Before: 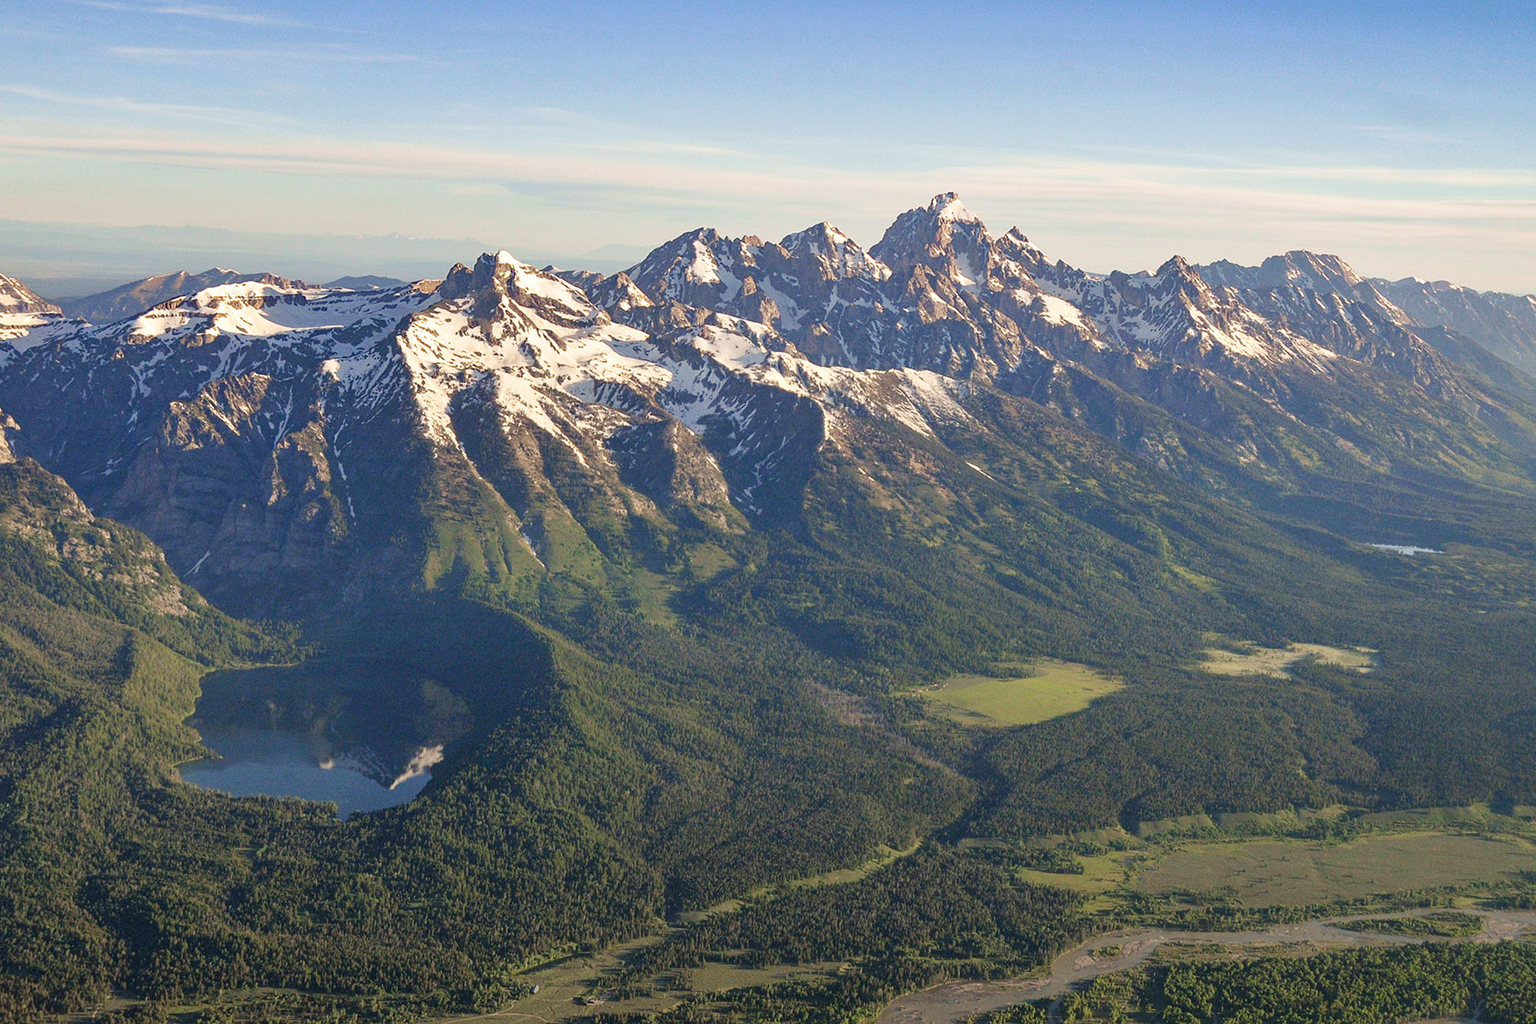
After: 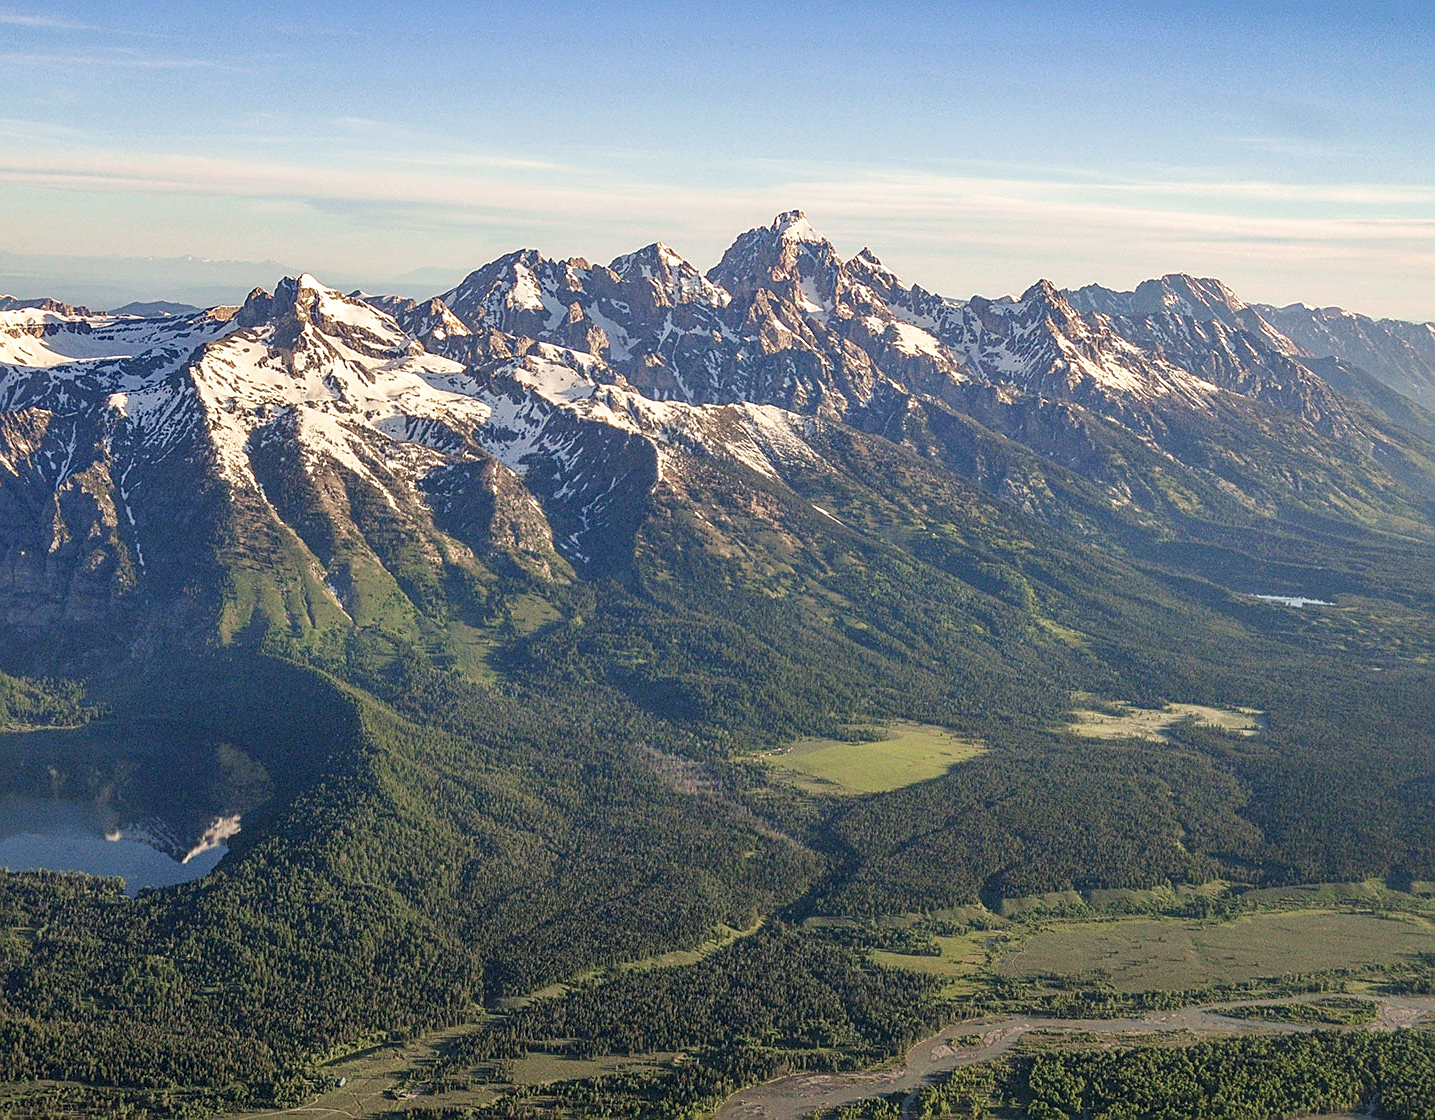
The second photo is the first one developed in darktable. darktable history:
local contrast: on, module defaults
crop and rotate: left 14.568%
sharpen: on, module defaults
